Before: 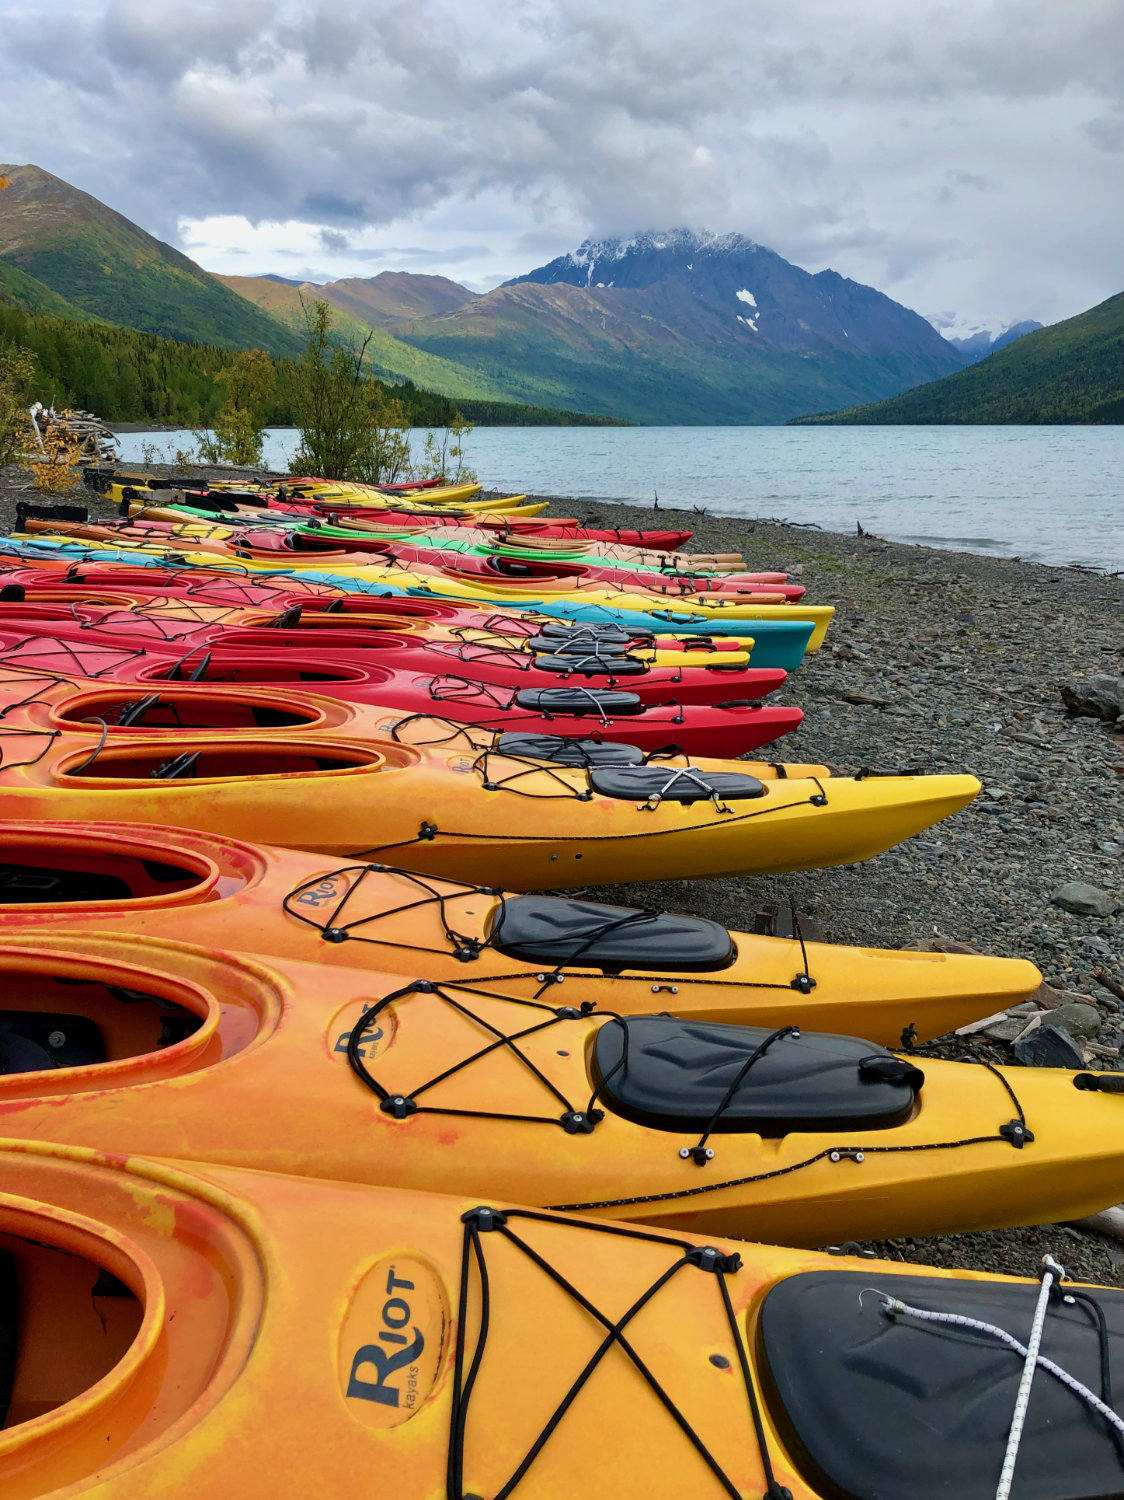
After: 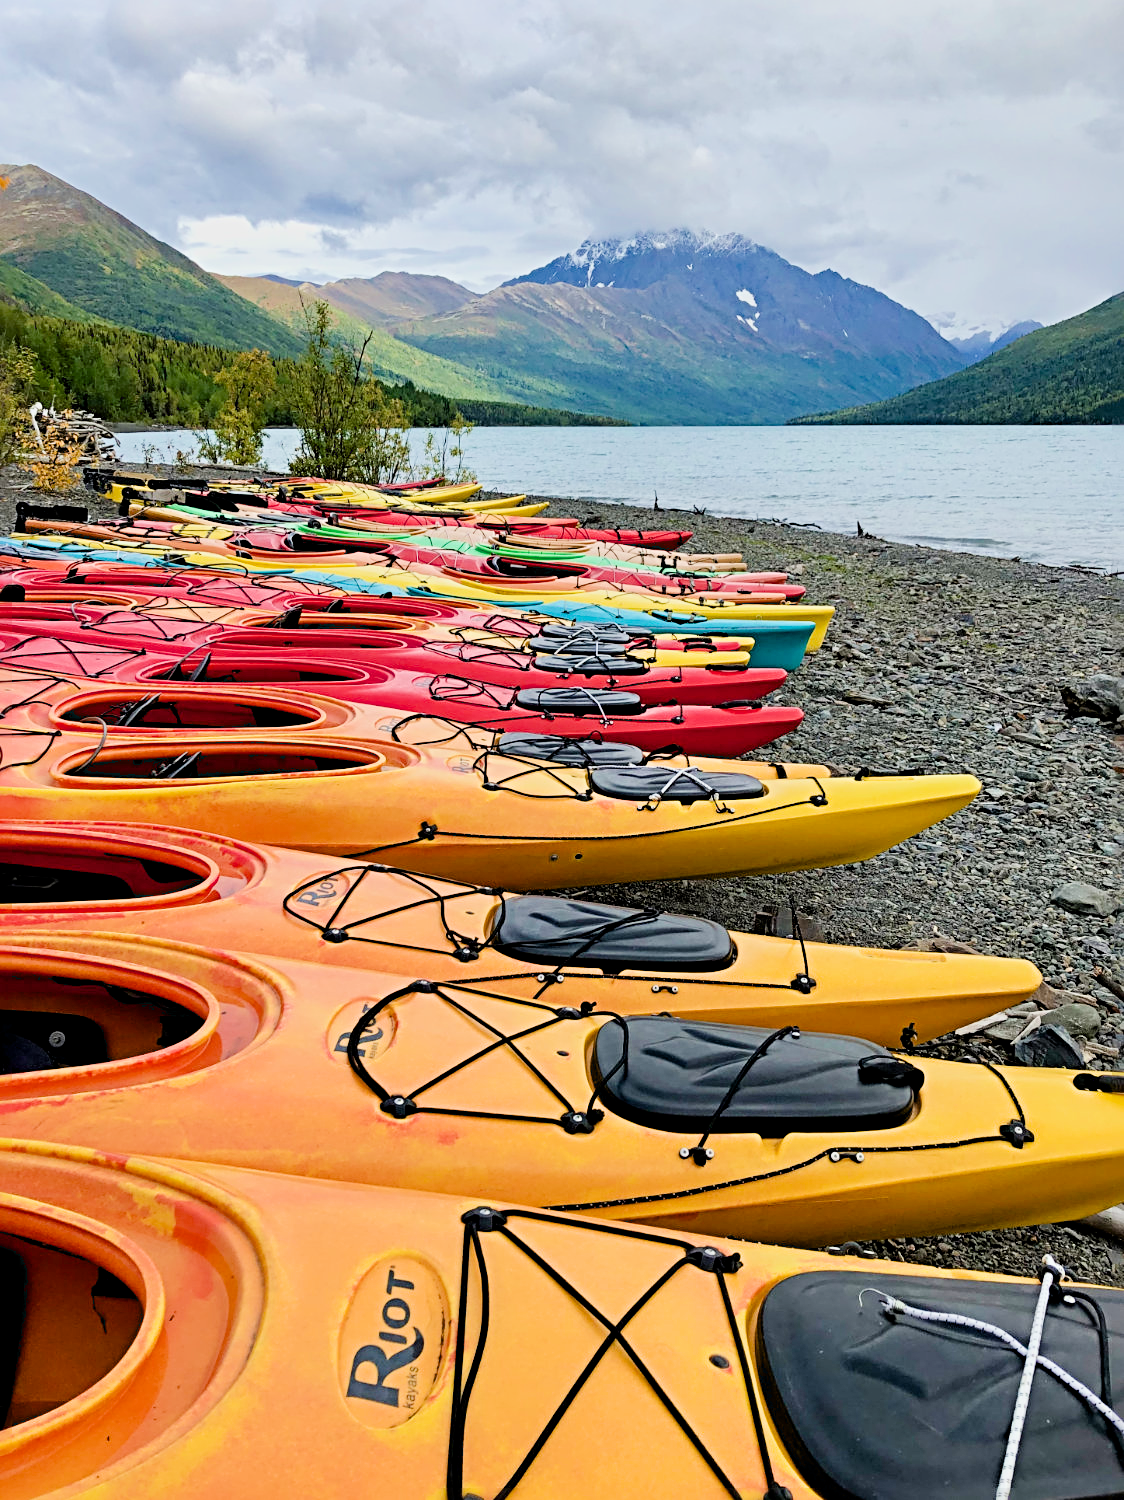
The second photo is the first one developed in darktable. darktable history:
exposure: black level correction 0, exposure 0.953 EV, compensate exposure bias true, compensate highlight preservation false
filmic rgb: black relative exposure -7.65 EV, white relative exposure 4.56 EV, hardness 3.61
sharpen: radius 4.883
